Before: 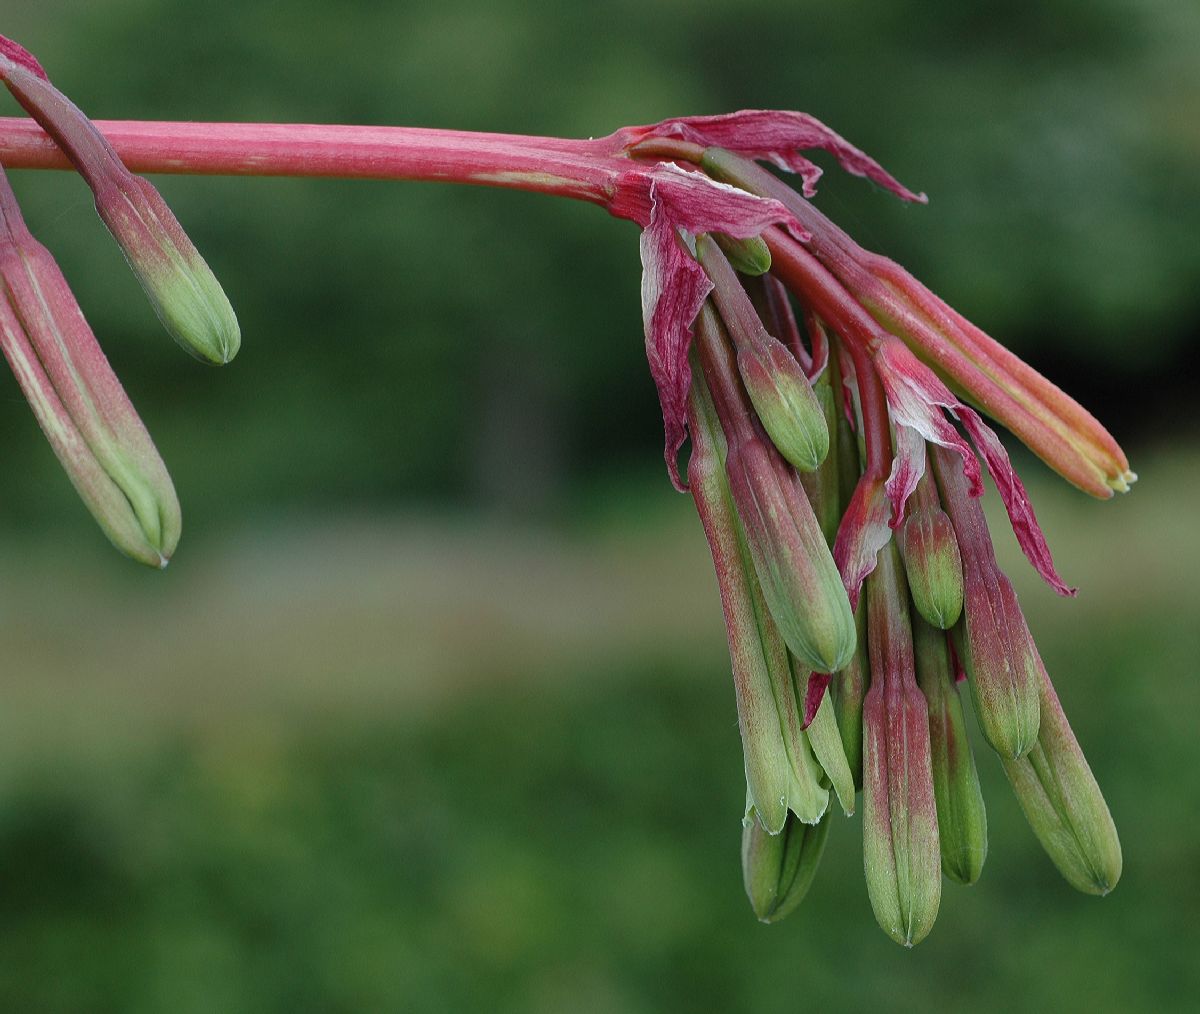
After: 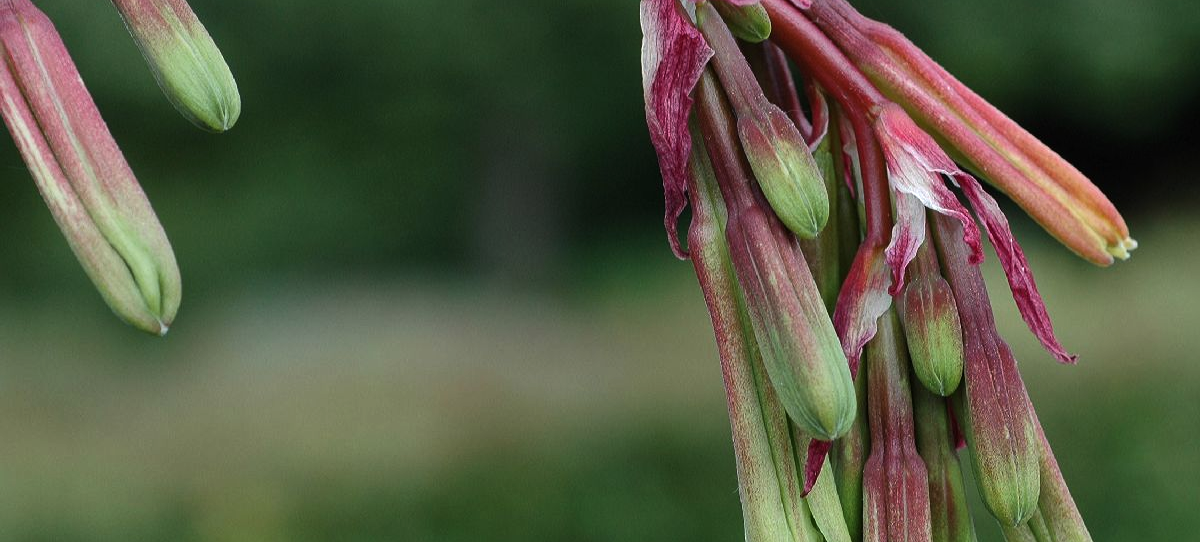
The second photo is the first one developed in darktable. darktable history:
crop and rotate: top 23.043%, bottom 23.437%
tone equalizer: -8 EV -0.417 EV, -7 EV -0.389 EV, -6 EV -0.333 EV, -5 EV -0.222 EV, -3 EV 0.222 EV, -2 EV 0.333 EV, -1 EV 0.389 EV, +0 EV 0.417 EV, edges refinement/feathering 500, mask exposure compensation -1.57 EV, preserve details no
